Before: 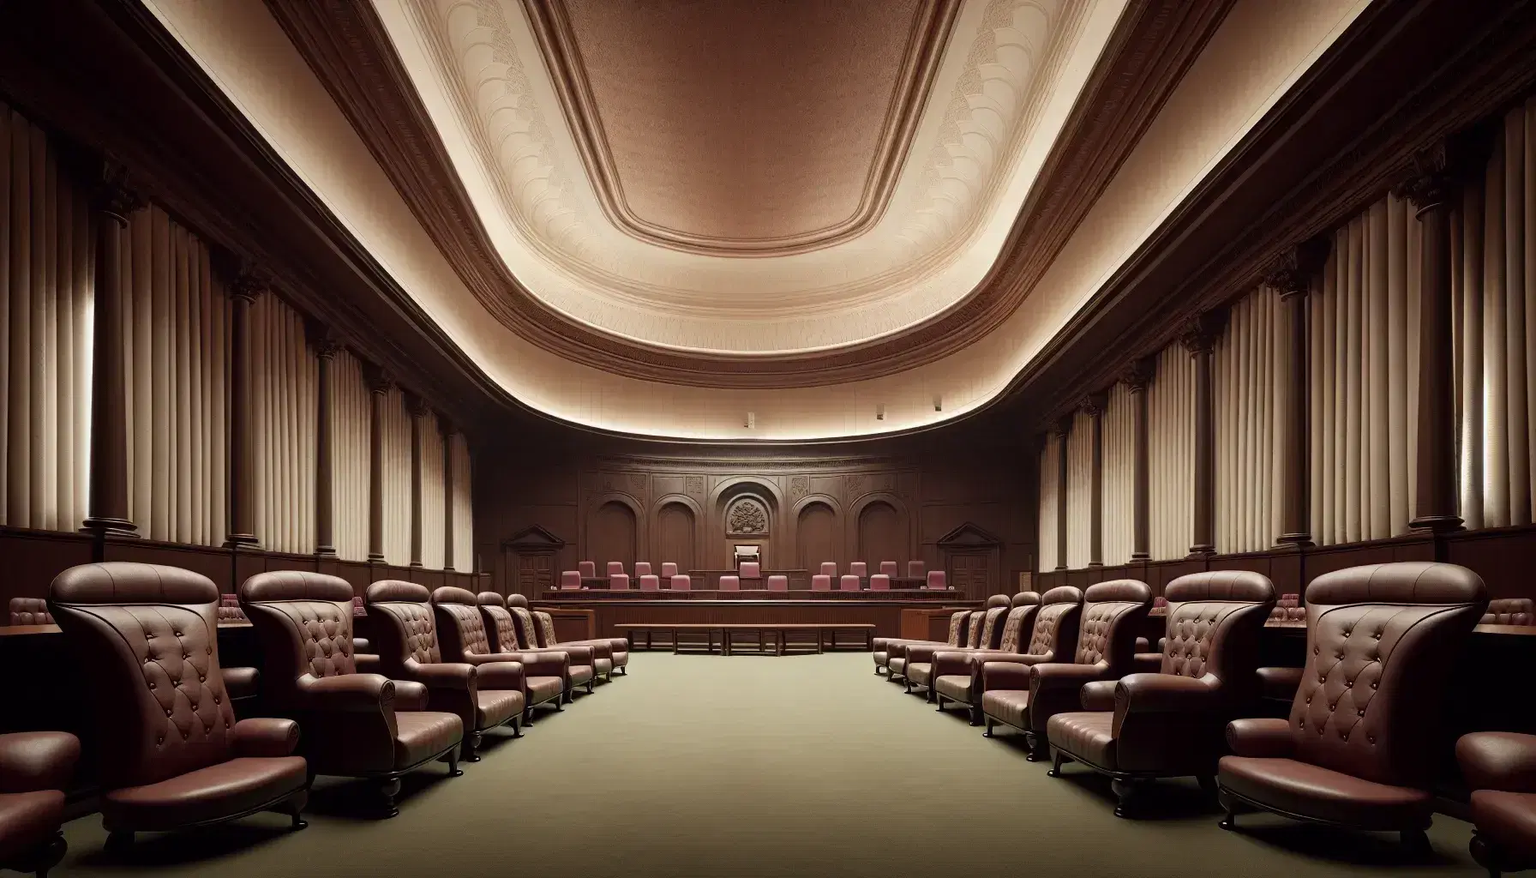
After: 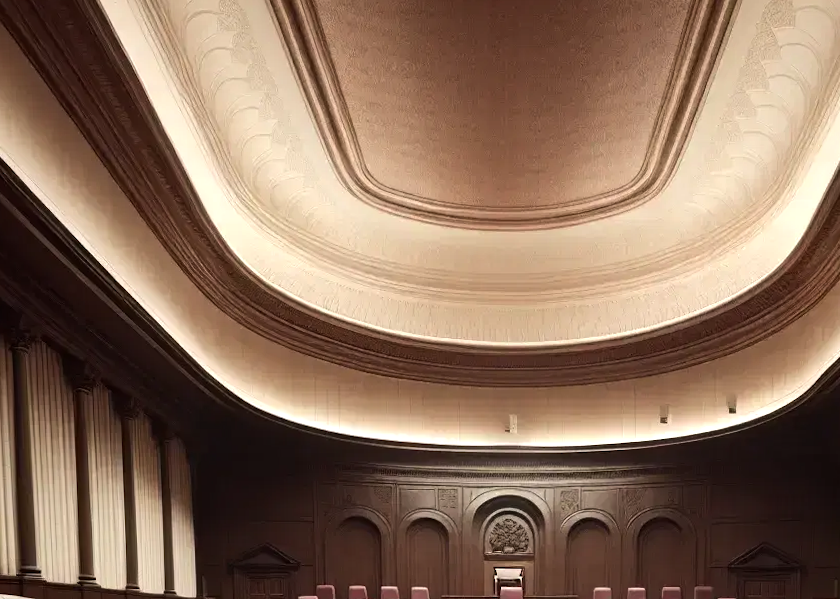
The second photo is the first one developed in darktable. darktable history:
crop: left 17.835%, top 7.675%, right 32.881%, bottom 32.213%
color balance: input saturation 99%
tone equalizer: -8 EV -0.417 EV, -7 EV -0.389 EV, -6 EV -0.333 EV, -5 EV -0.222 EV, -3 EV 0.222 EV, -2 EV 0.333 EV, -1 EV 0.389 EV, +0 EV 0.417 EV, edges refinement/feathering 500, mask exposure compensation -1.57 EV, preserve details no
rotate and perspective: rotation 0.074°, lens shift (vertical) 0.096, lens shift (horizontal) -0.041, crop left 0.043, crop right 0.952, crop top 0.024, crop bottom 0.979
